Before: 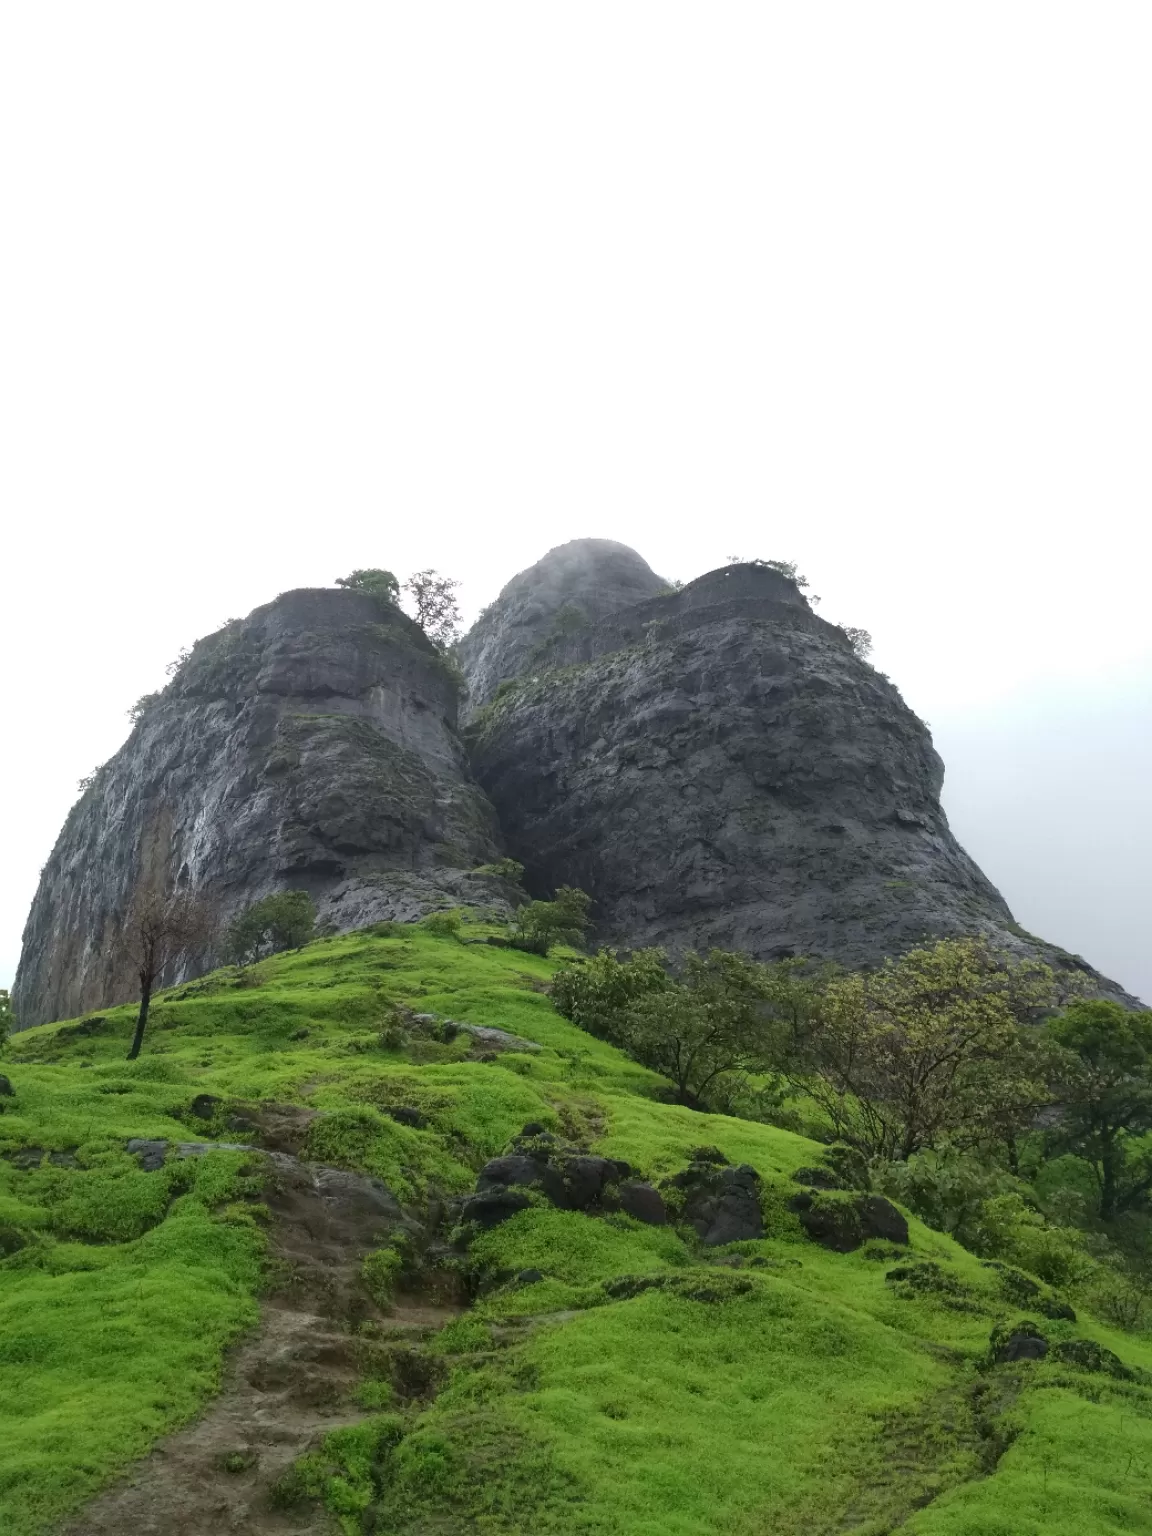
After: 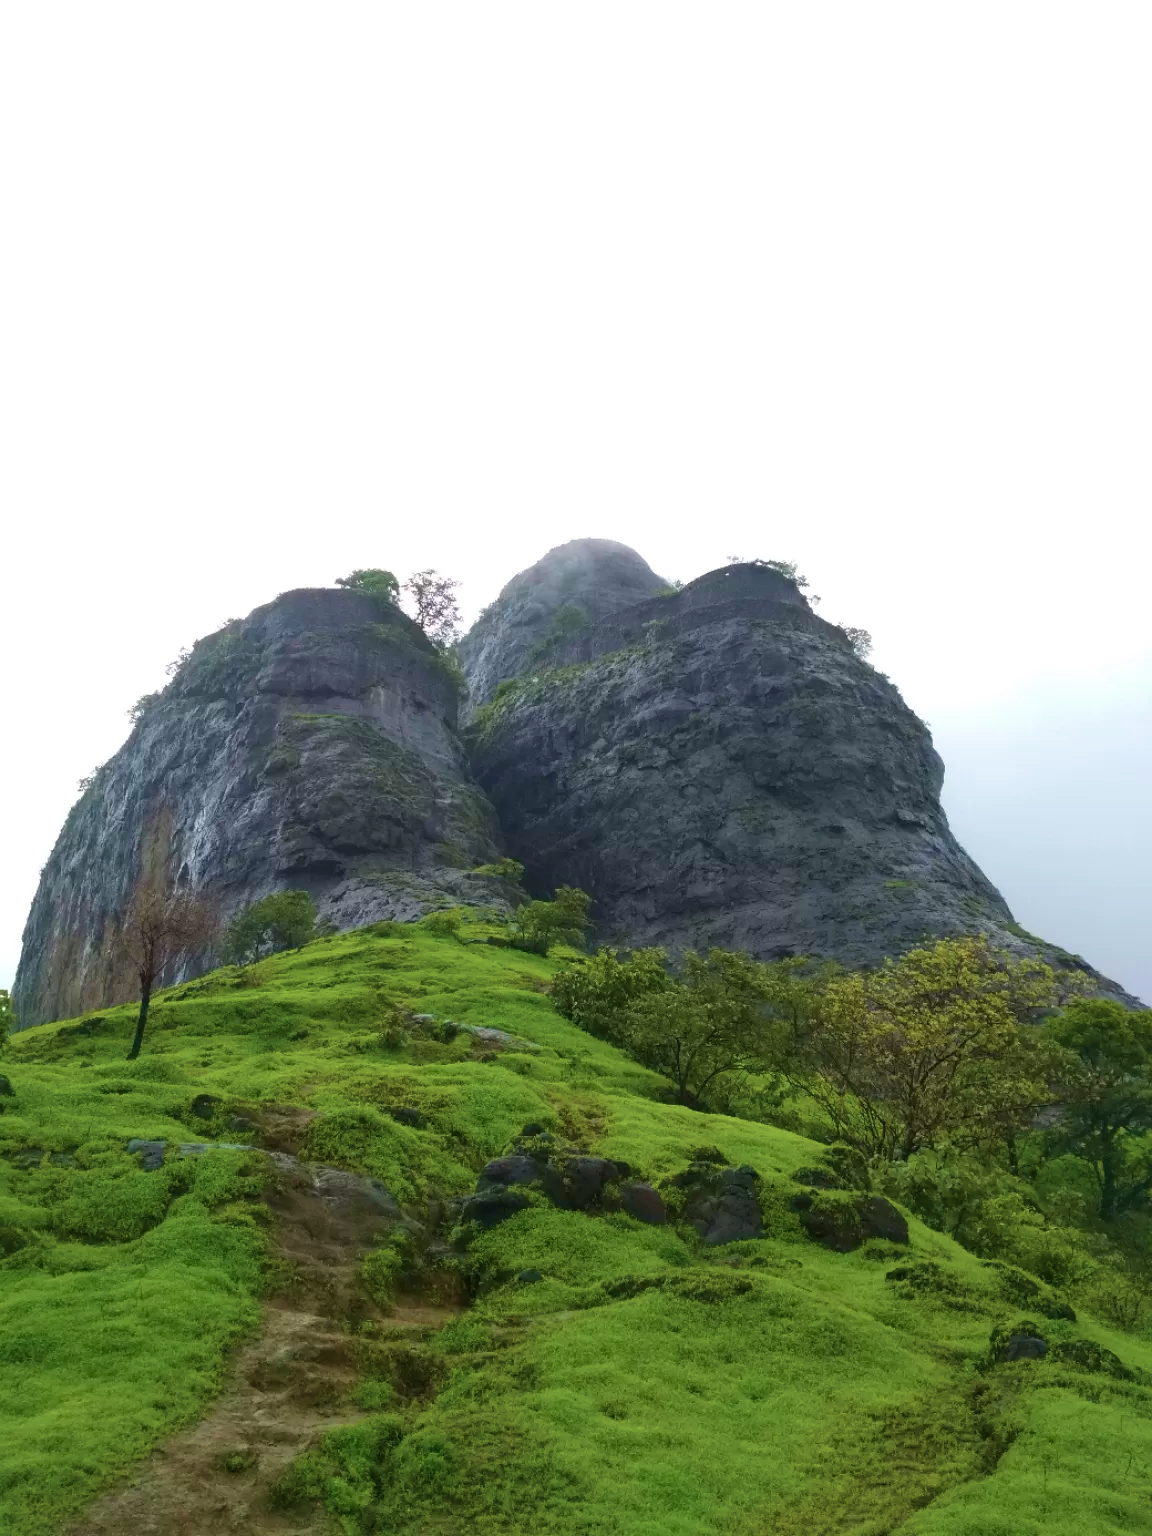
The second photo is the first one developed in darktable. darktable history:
velvia: strength 74.49%
